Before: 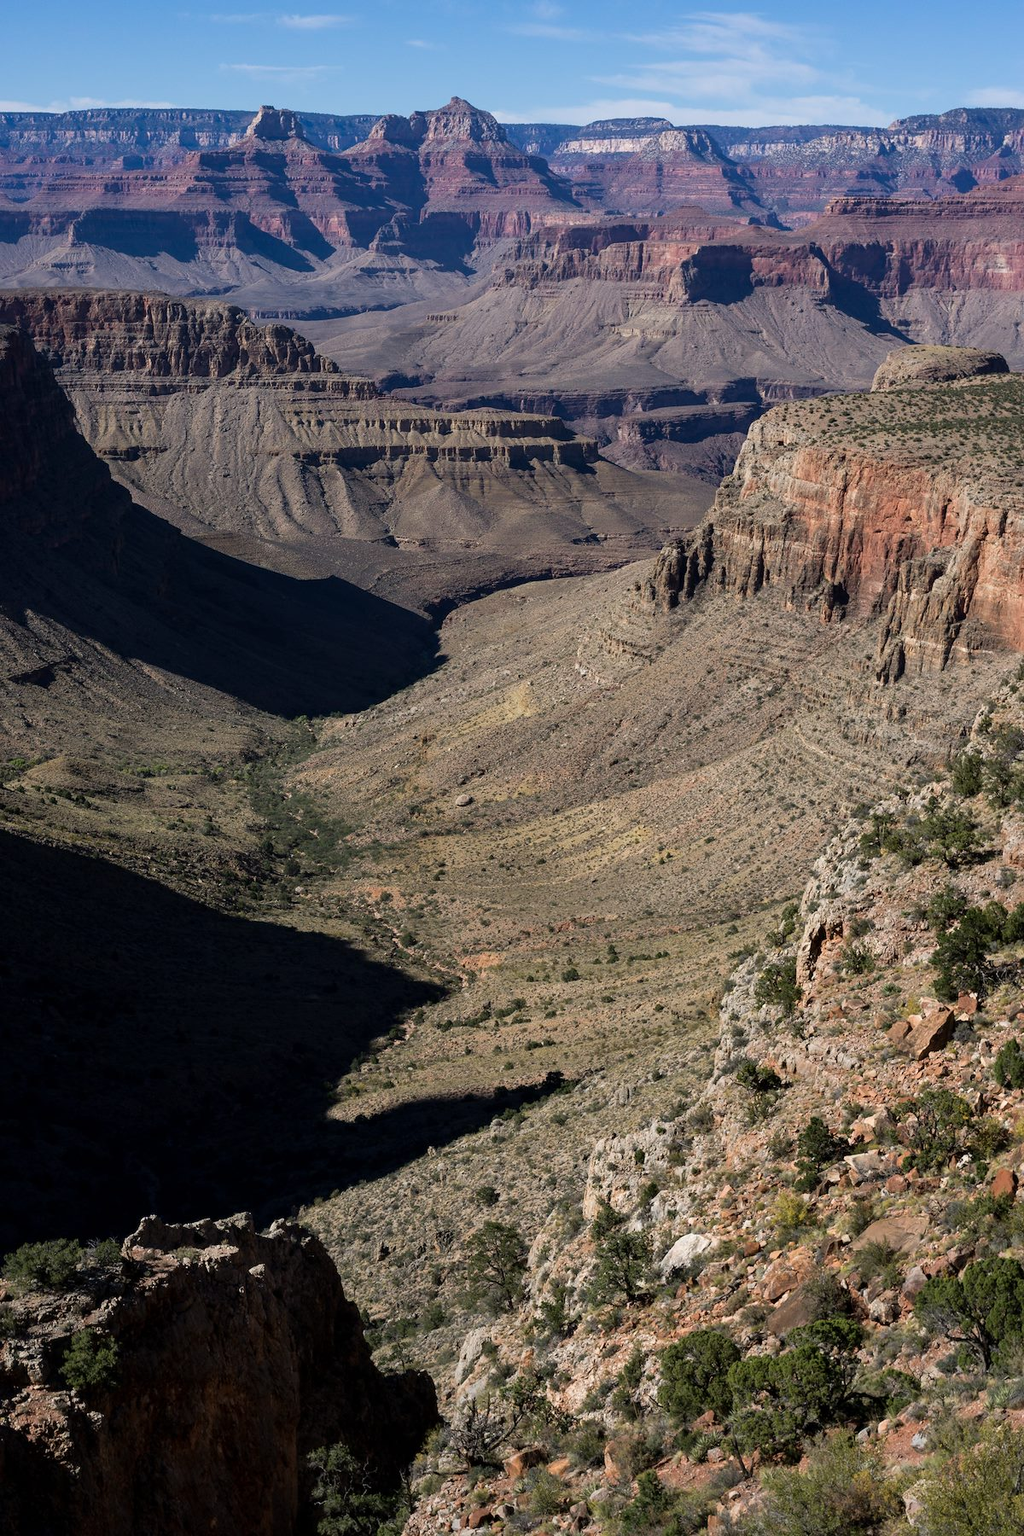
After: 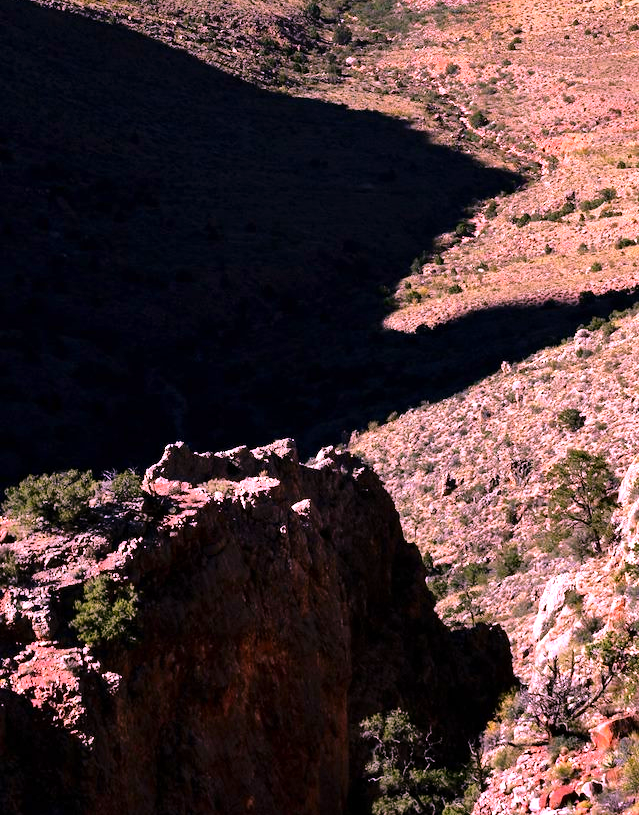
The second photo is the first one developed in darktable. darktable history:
shadows and highlights: shadows 36.09, highlights -34.84, soften with gaussian
color correction: highlights a* 18.77, highlights b* -11.74, saturation 1.67
crop and rotate: top 54.564%, right 46.689%, bottom 0.139%
exposure: exposure 0.66 EV, compensate highlight preservation false
tone equalizer: -8 EV -0.715 EV, -7 EV -0.685 EV, -6 EV -0.639 EV, -5 EV -0.407 EV, -3 EV 0.37 EV, -2 EV 0.6 EV, -1 EV 0.689 EV, +0 EV 0.779 EV, mask exposure compensation -0.505 EV
